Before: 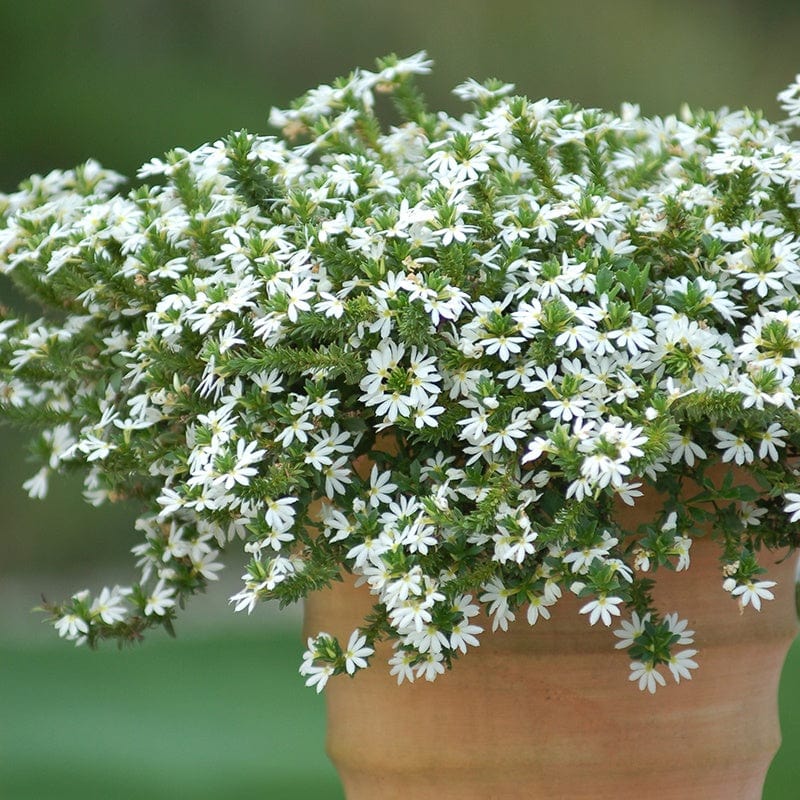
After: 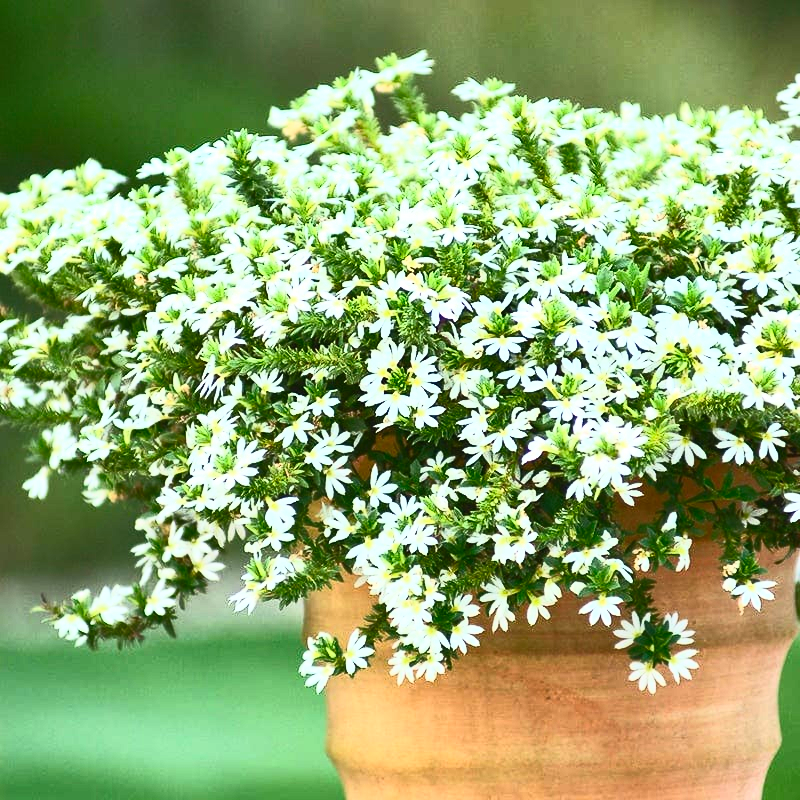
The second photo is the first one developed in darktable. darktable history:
contrast brightness saturation: contrast 0.828, brightness 0.582, saturation 0.594
